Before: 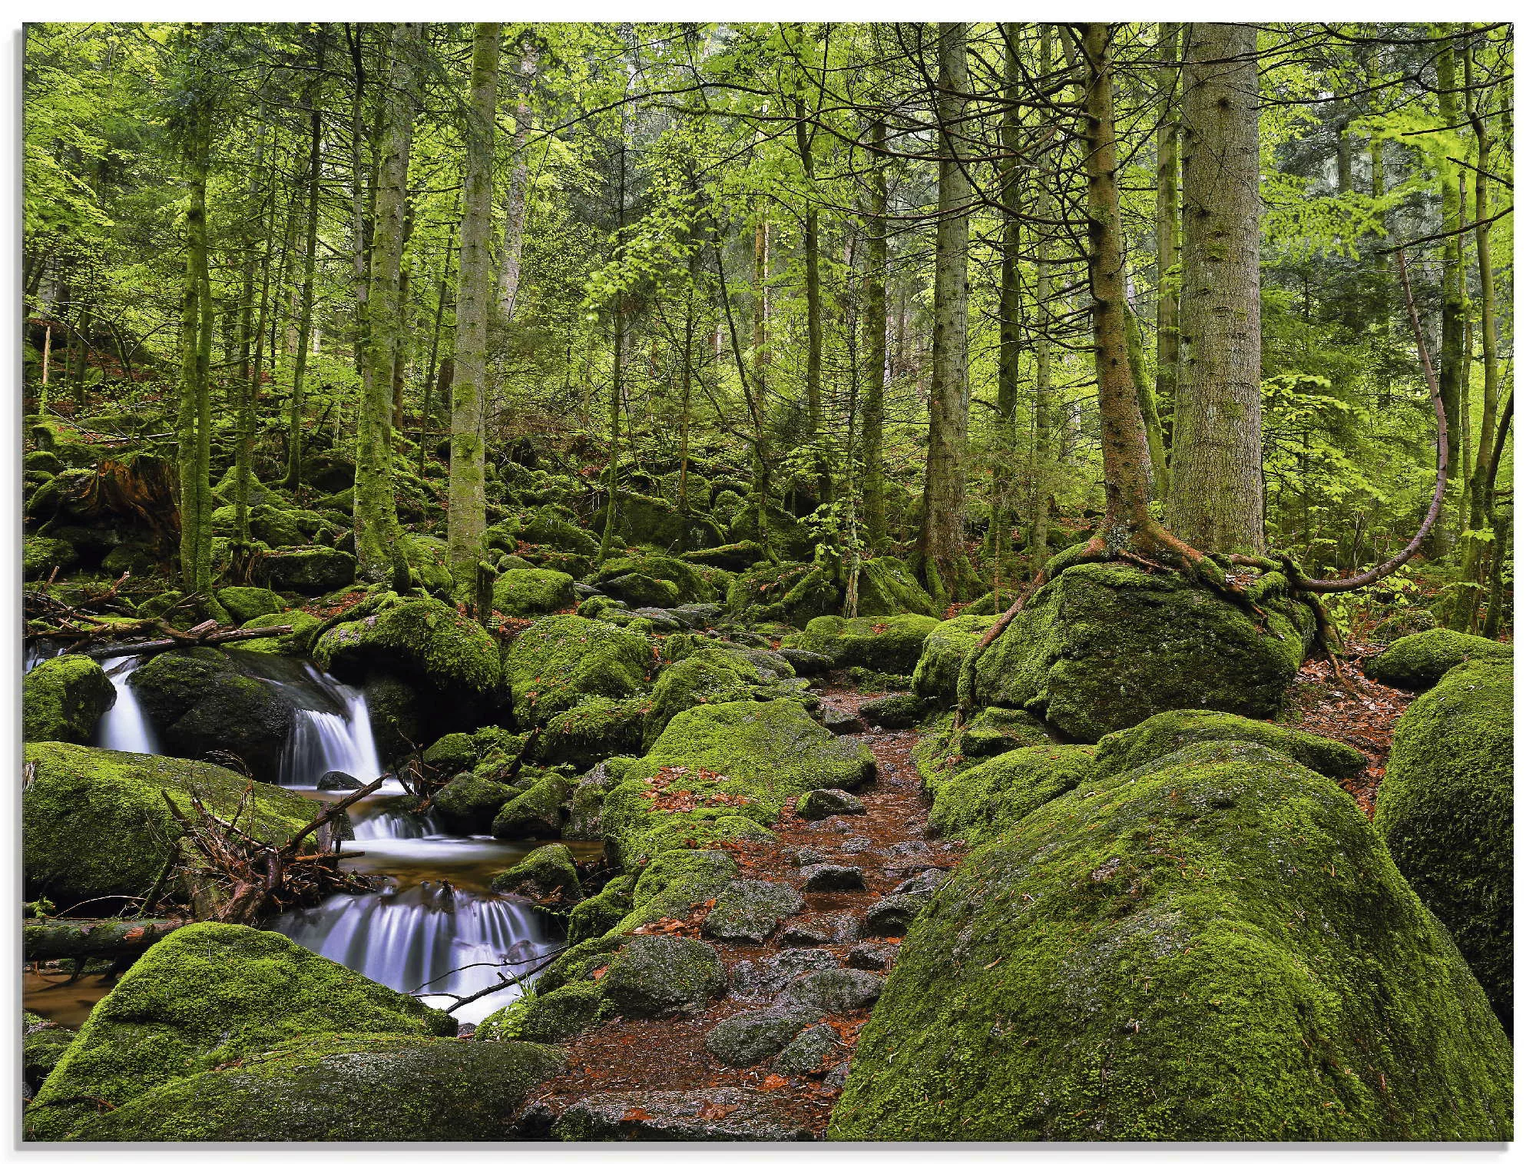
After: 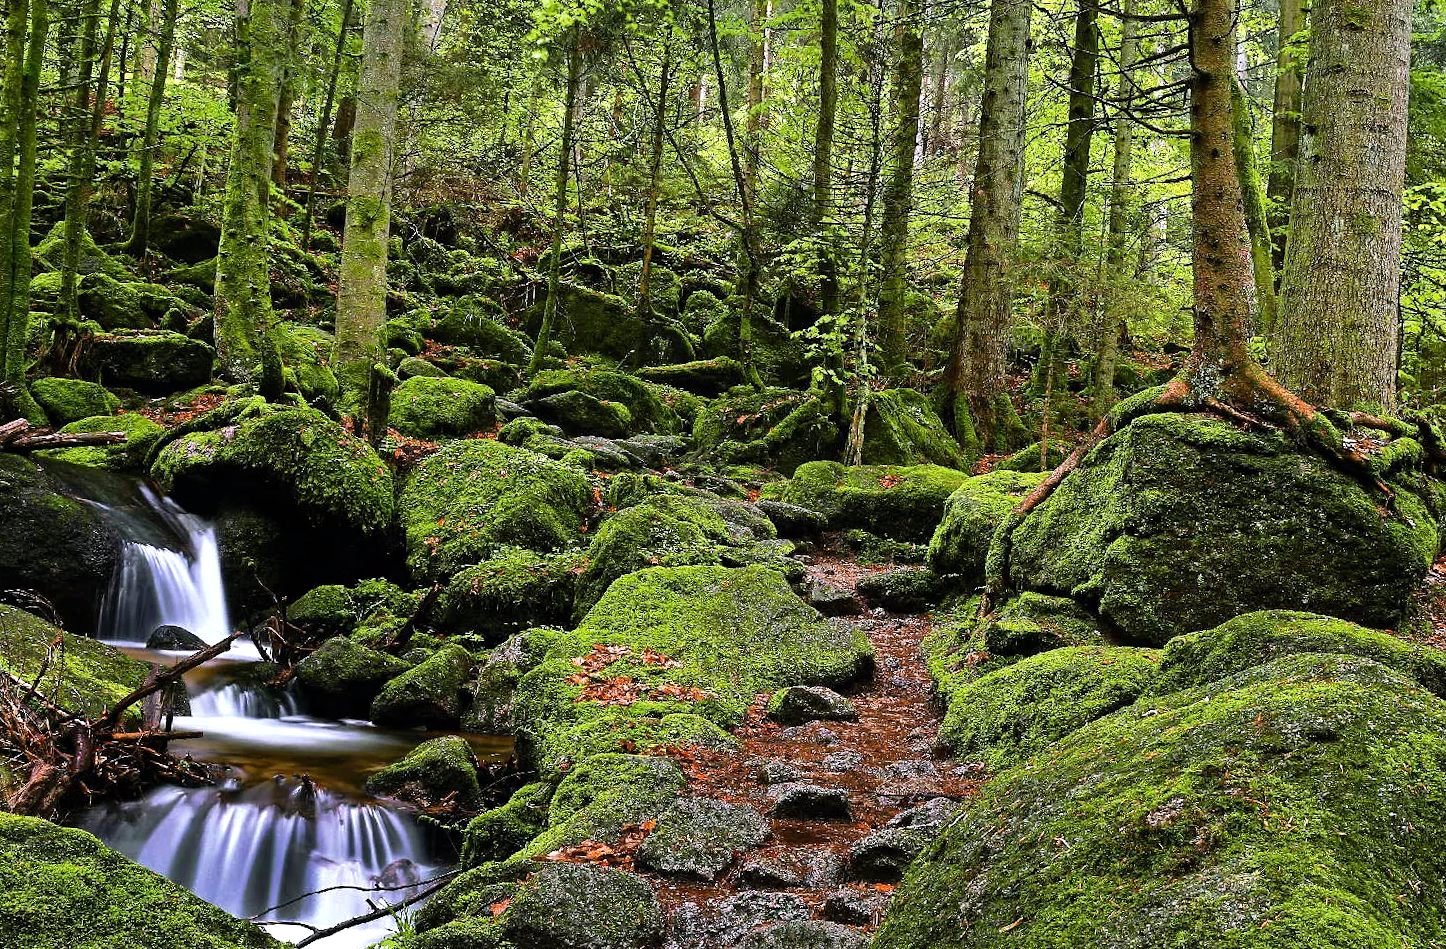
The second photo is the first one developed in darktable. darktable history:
exposure: compensate highlight preservation false
crop and rotate: angle -3.37°, left 9.79%, top 20.73%, right 12.42%, bottom 11.82%
tone equalizer: -8 EV -0.417 EV, -7 EV -0.389 EV, -6 EV -0.333 EV, -5 EV -0.222 EV, -3 EV 0.222 EV, -2 EV 0.333 EV, -1 EV 0.389 EV, +0 EV 0.417 EV, edges refinement/feathering 500, mask exposure compensation -1.57 EV, preserve details no
white balance: red 0.982, blue 1.018
